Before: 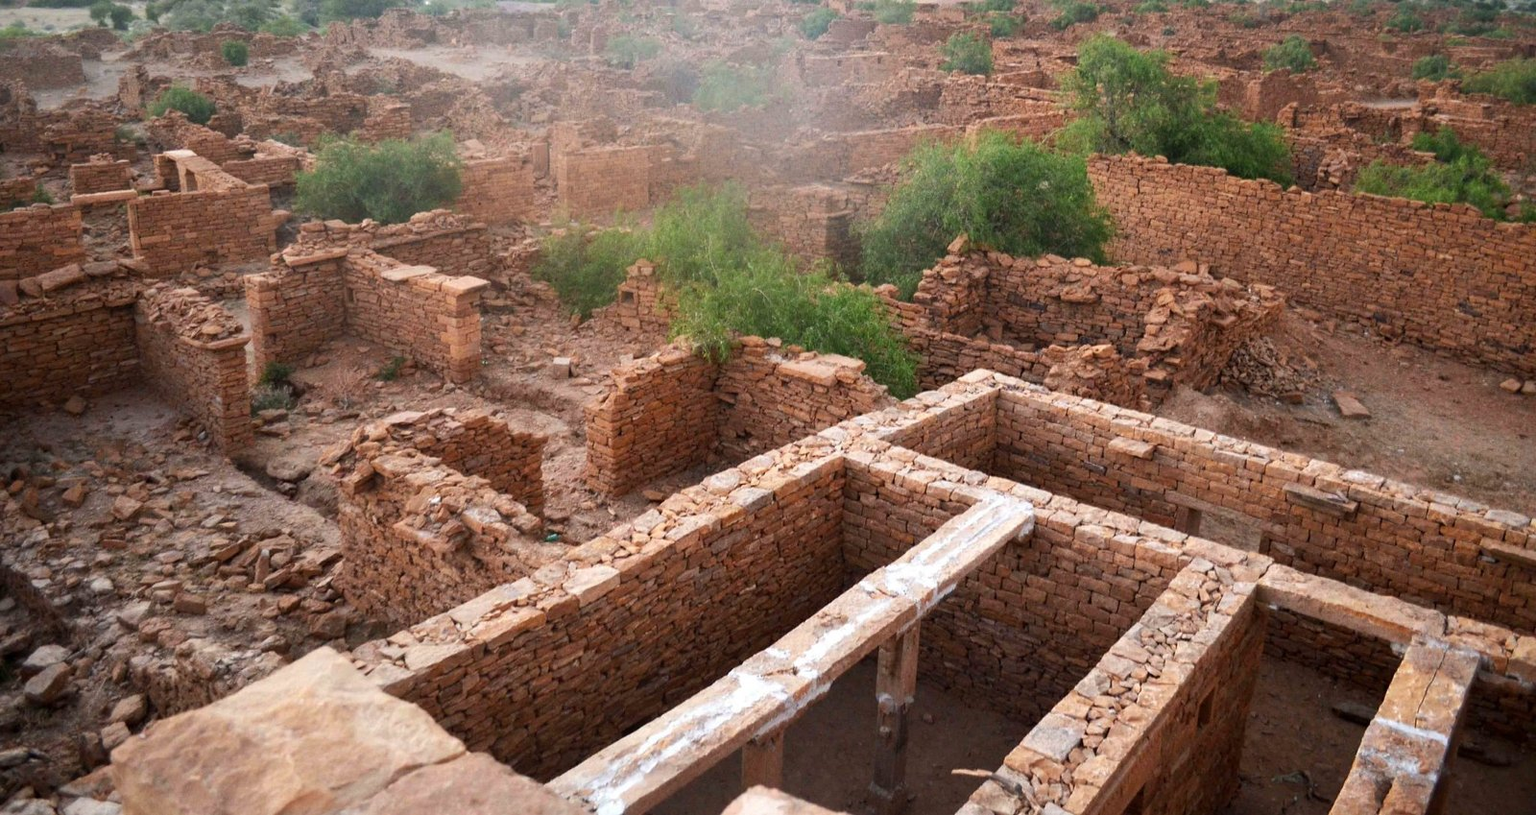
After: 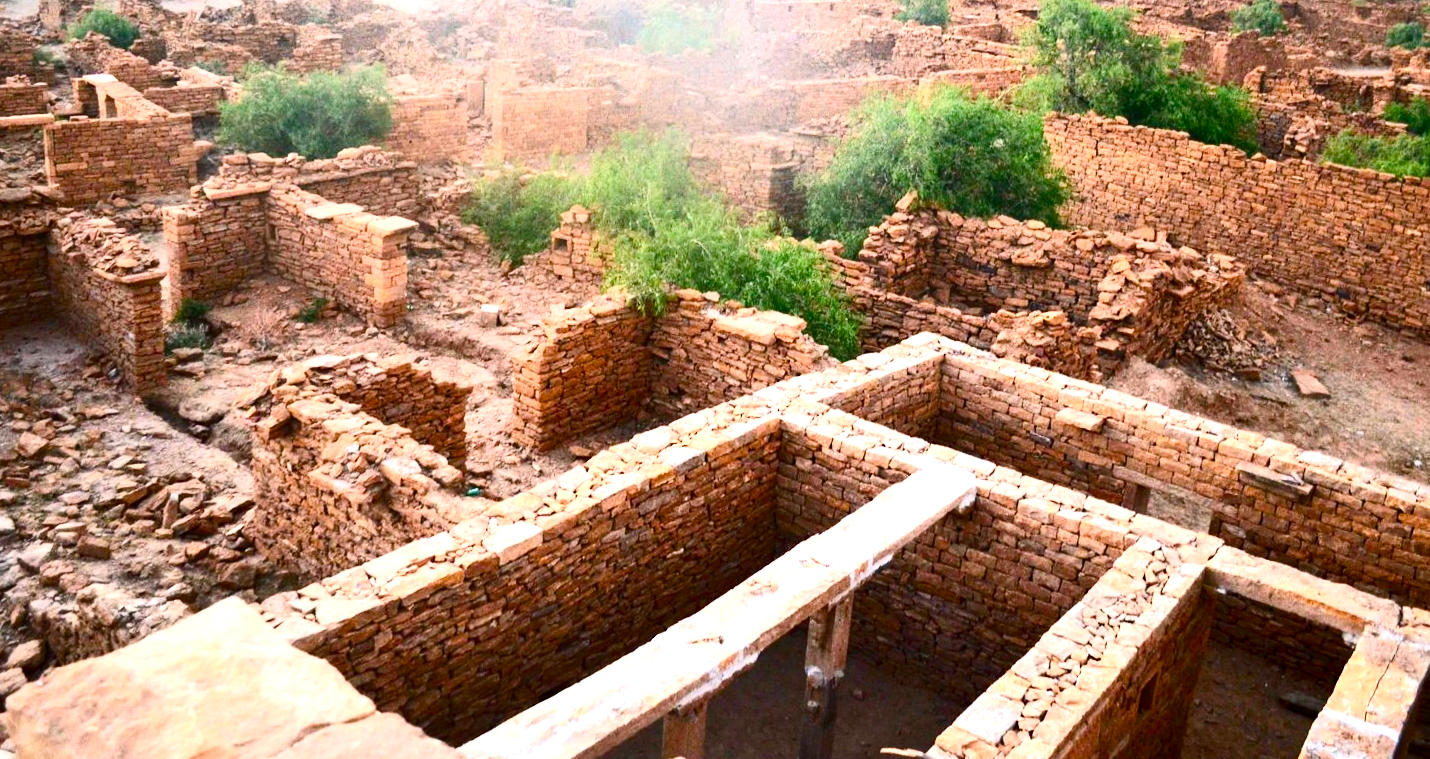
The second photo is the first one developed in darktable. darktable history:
exposure: black level correction 0, exposure 1.001 EV, compensate exposure bias true, compensate highlight preservation false
crop and rotate: angle -2.04°, left 3.166%, top 4.22%, right 1.485%, bottom 0.426%
contrast brightness saturation: contrast 0.281
color balance rgb: power › luminance -7.557%, power › chroma 1.105%, power › hue 216.83°, perceptual saturation grading › global saturation 35.04%, perceptual saturation grading › highlights -29.902%, perceptual saturation grading › shadows 34.62%, global vibrance 20%
